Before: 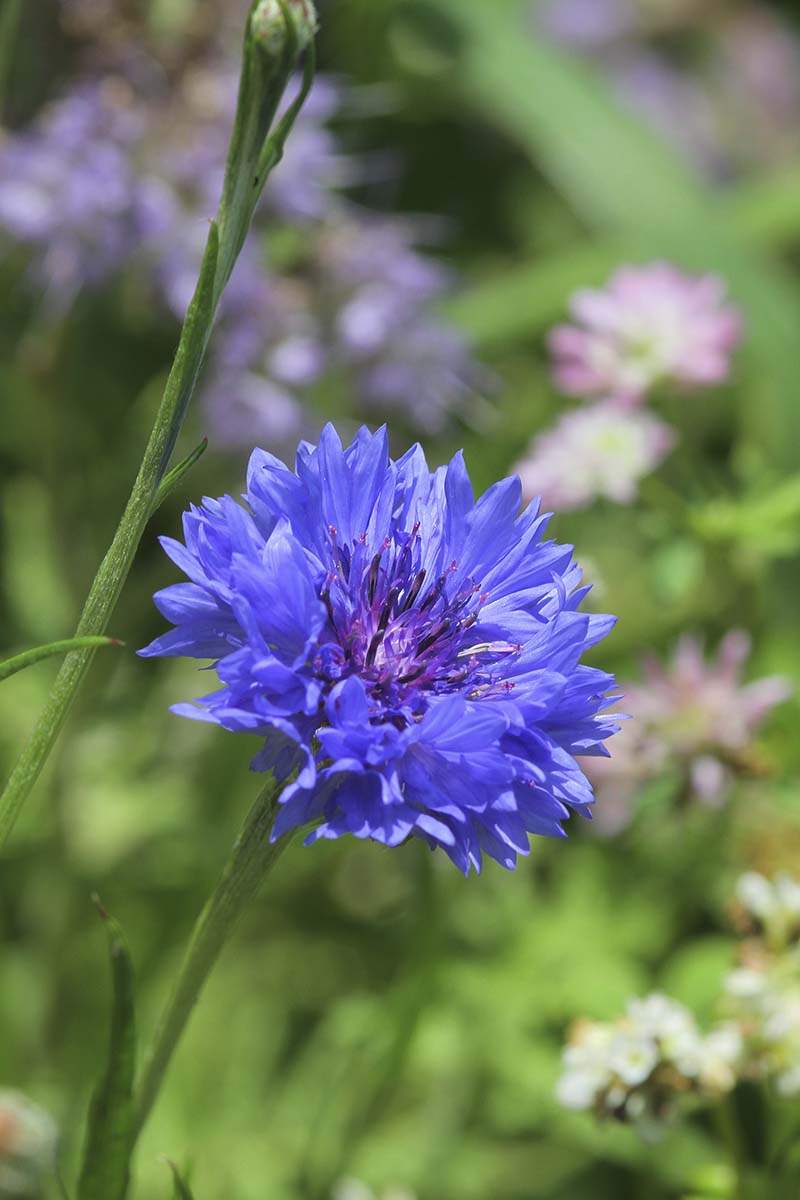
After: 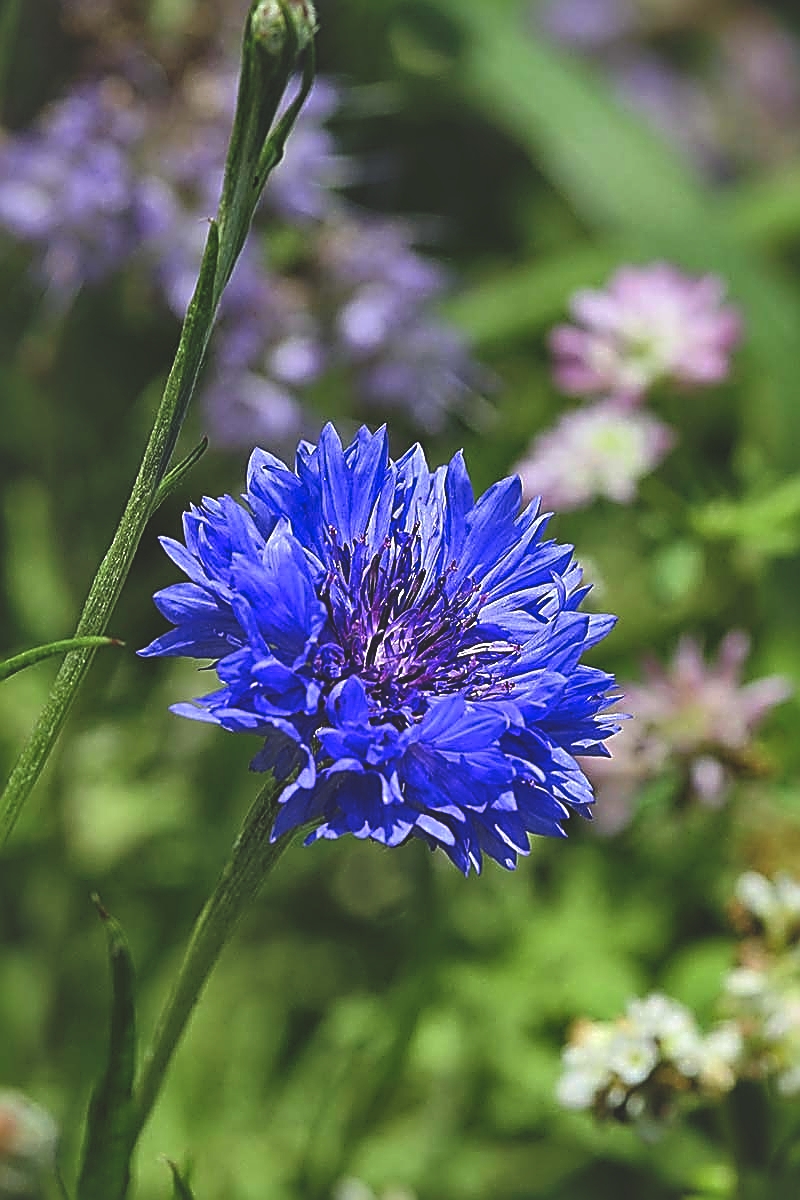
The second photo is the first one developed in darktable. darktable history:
color balance rgb: perceptual saturation grading › global saturation 20%, perceptual saturation grading › highlights -25%, perceptual saturation grading › shadows 50%
sharpen: amount 2
rgb curve: curves: ch0 [(0, 0.186) (0.314, 0.284) (0.775, 0.708) (1, 1)], compensate middle gray true, preserve colors none
local contrast: mode bilateral grid, contrast 20, coarseness 50, detail 150%, midtone range 0.2
